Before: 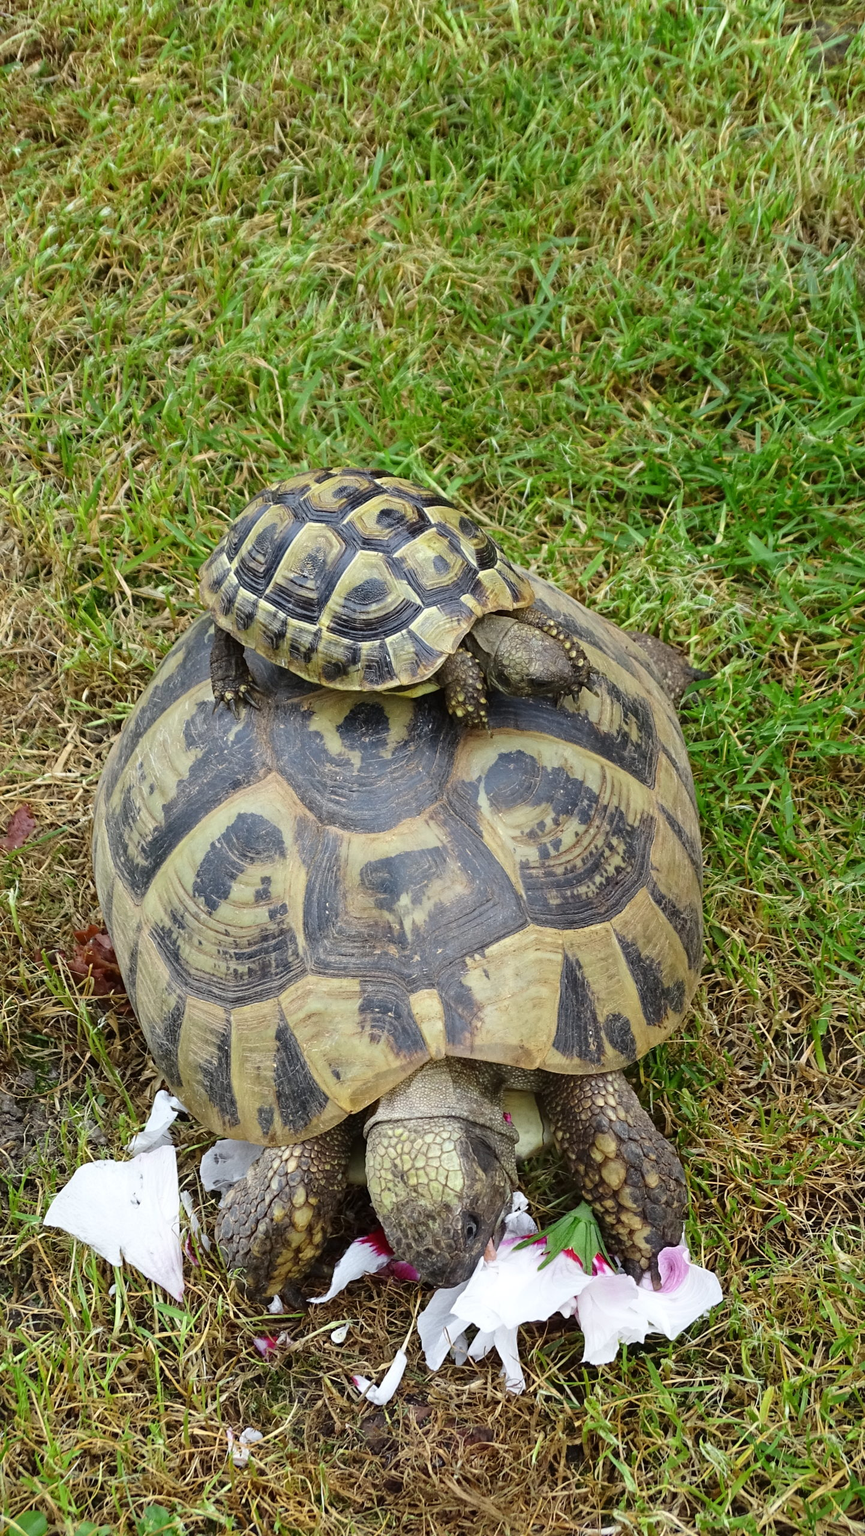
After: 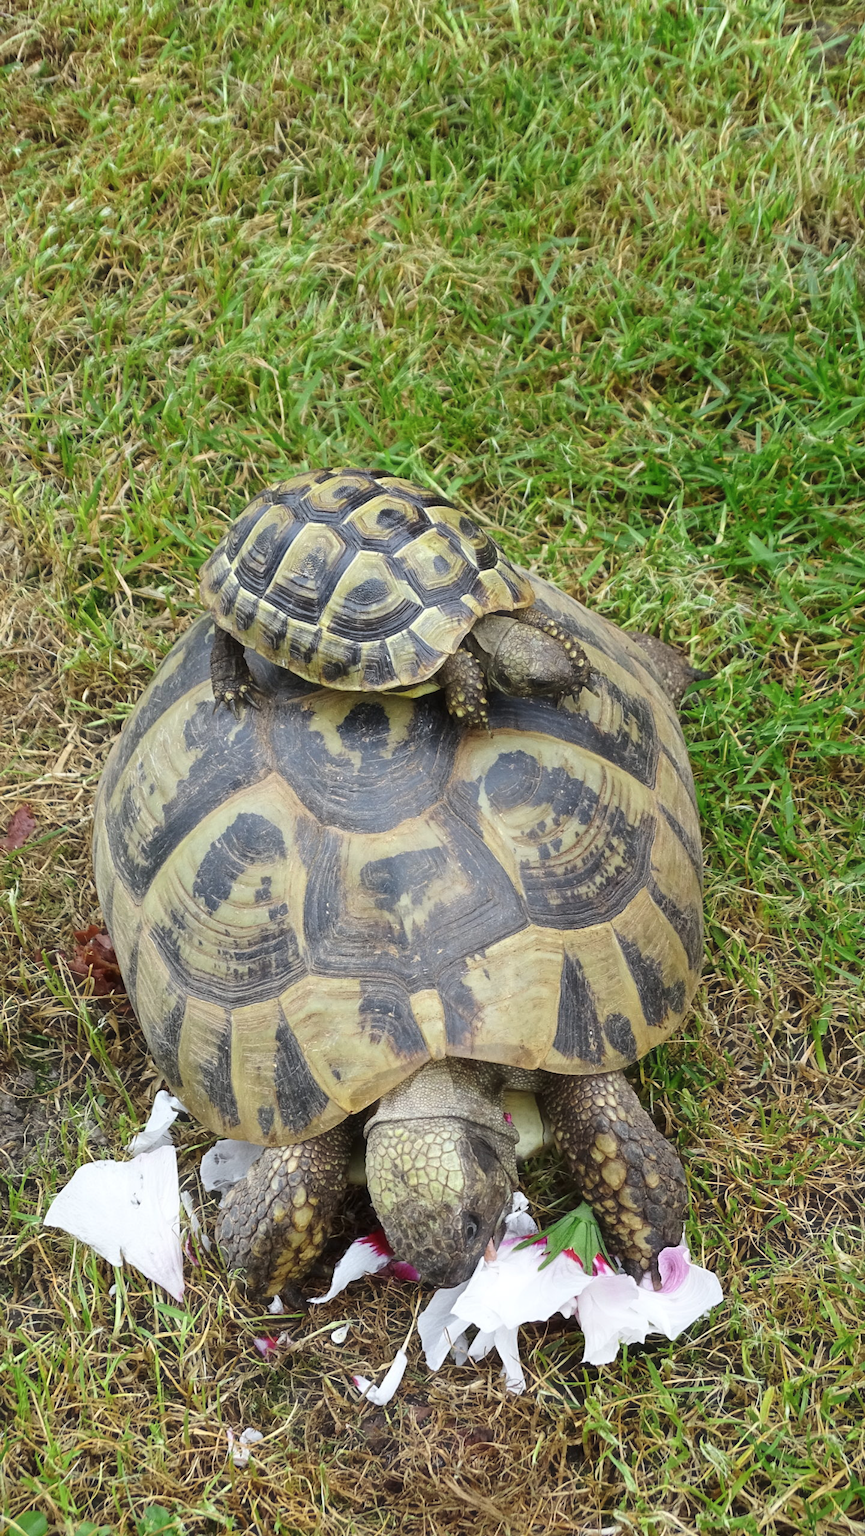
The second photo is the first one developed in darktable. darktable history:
base curve: curves: ch0 [(0, 0) (0.283, 0.295) (1, 1)], preserve colors none
haze removal: strength -0.1, adaptive false
